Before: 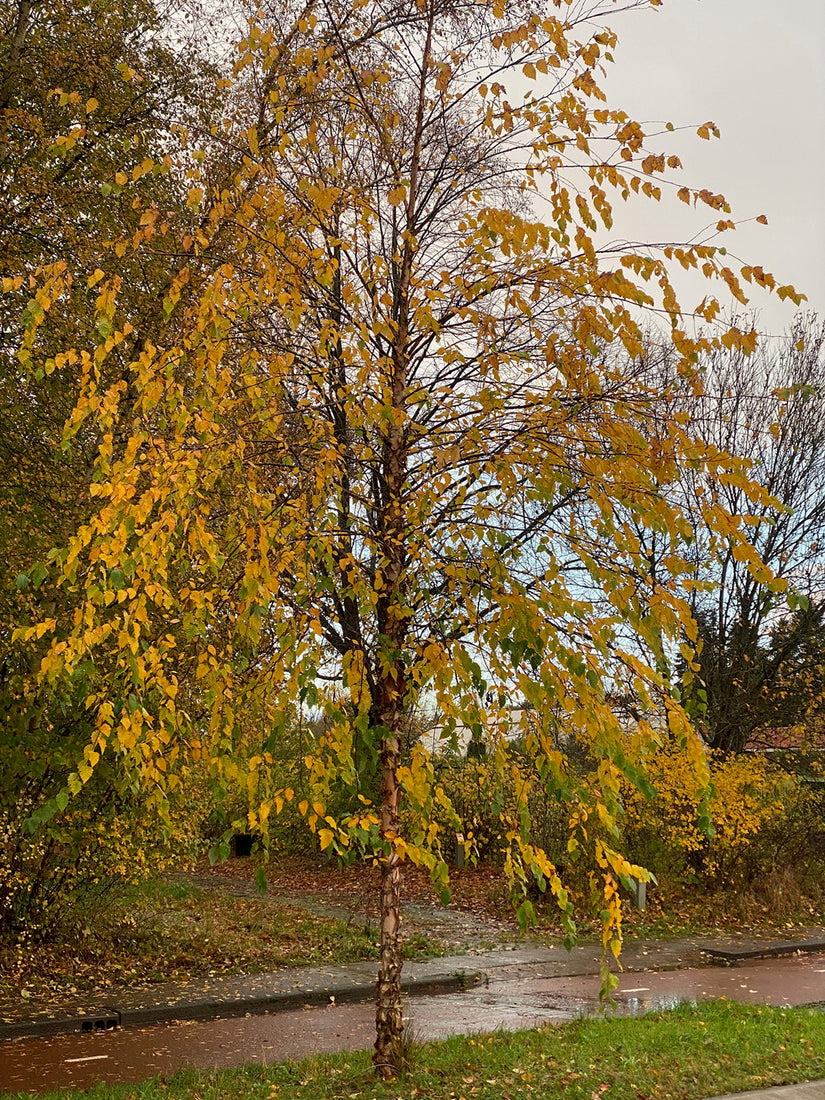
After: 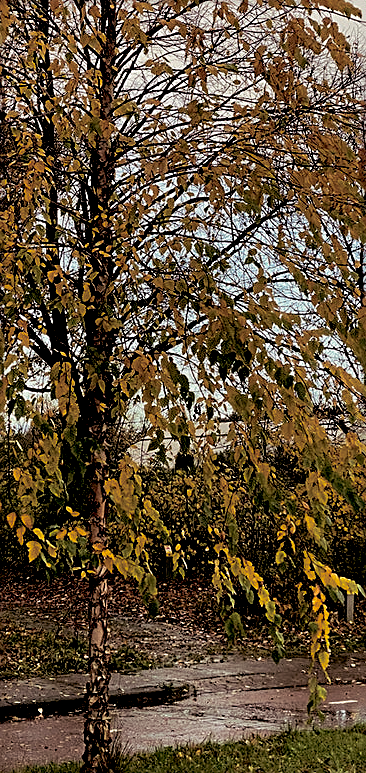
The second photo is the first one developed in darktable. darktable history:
exposure: black level correction 0.046, exposure -0.228 EV, compensate highlight preservation false
crop: left 35.432%, top 26.233%, right 20.145%, bottom 3.432%
sharpen: on, module defaults
split-toning: shadows › saturation 0.2
